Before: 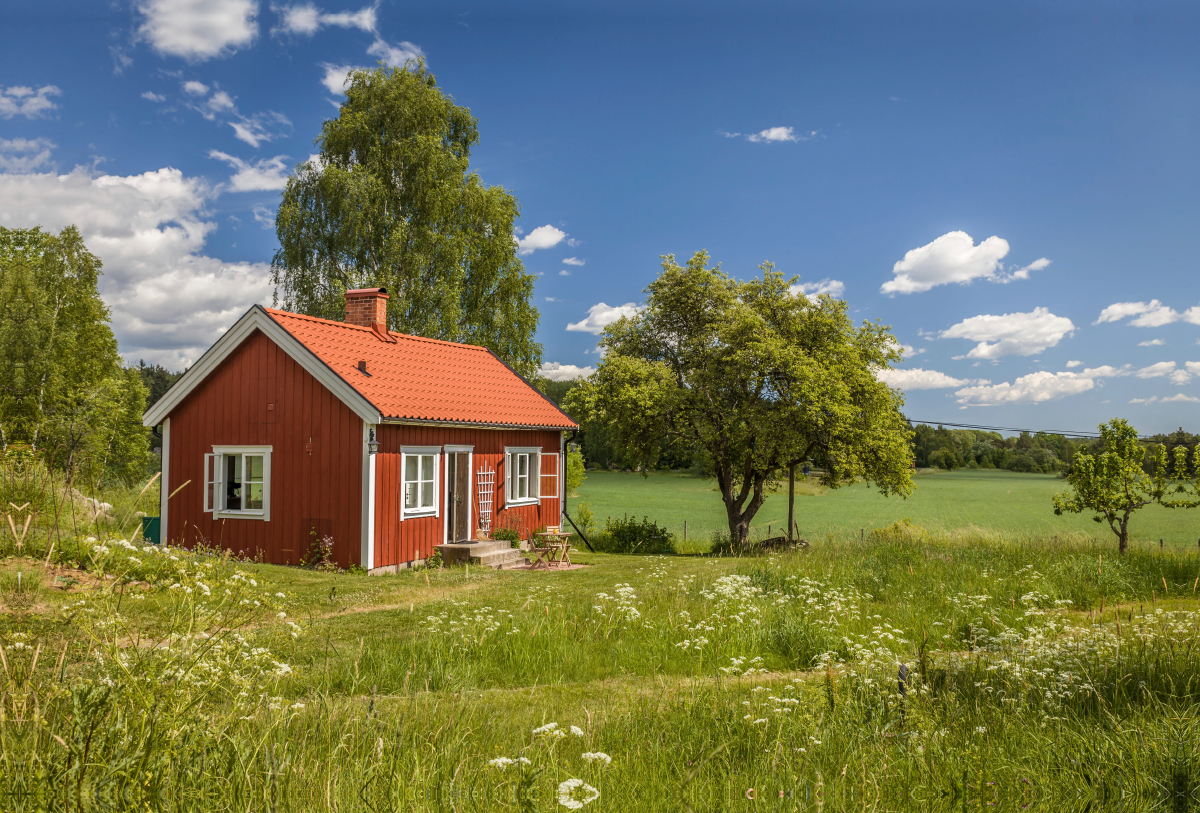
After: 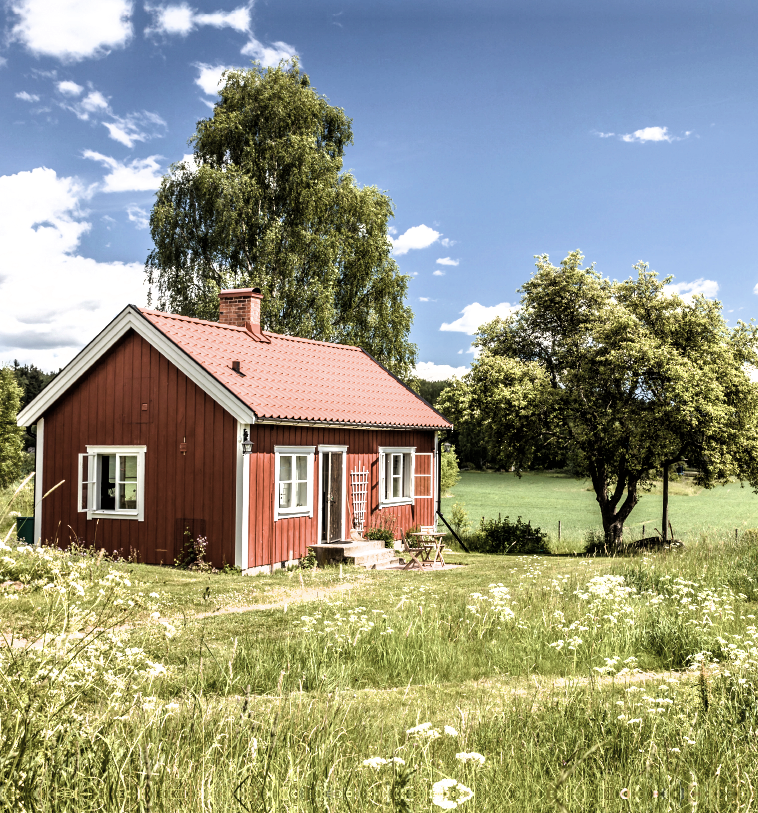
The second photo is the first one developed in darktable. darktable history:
exposure: exposure 0.511 EV, compensate exposure bias true, compensate highlight preservation false
crop: left 10.522%, right 26.302%
filmic rgb: black relative exposure -8.27 EV, white relative exposure 2.22 EV, hardness 7.16, latitude 86.27%, contrast 1.708, highlights saturation mix -3.15%, shadows ↔ highlights balance -2.01%
color correction: highlights b* -0.012, saturation 0.782
levels: mode automatic, levels [0.016, 0.5, 0.996]
